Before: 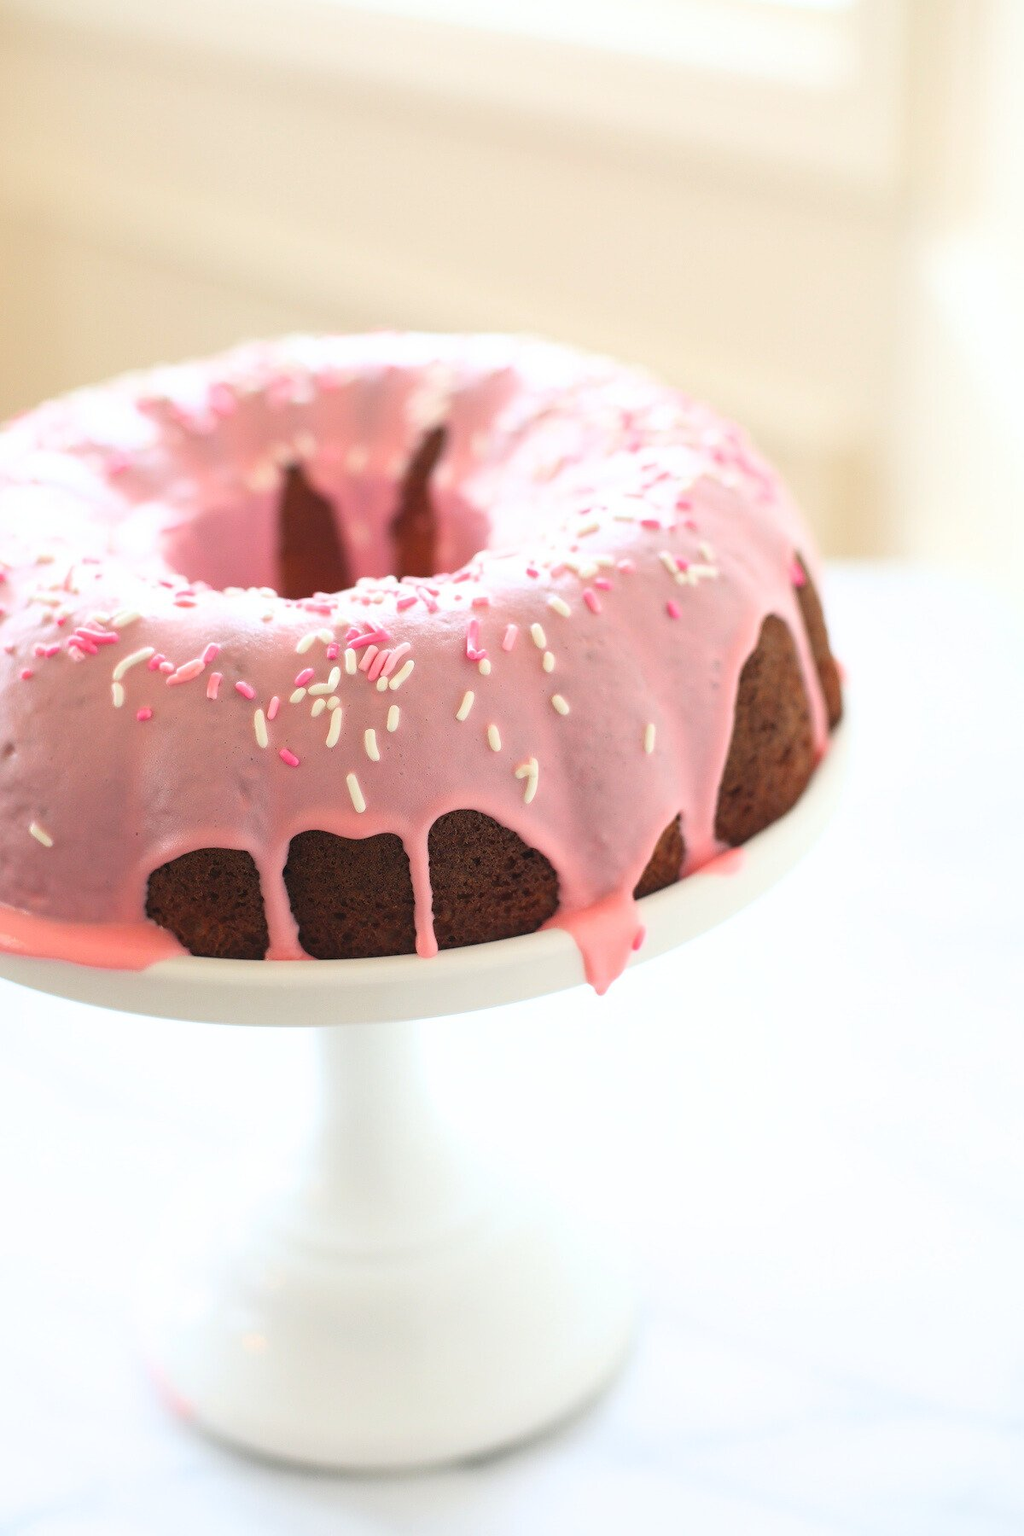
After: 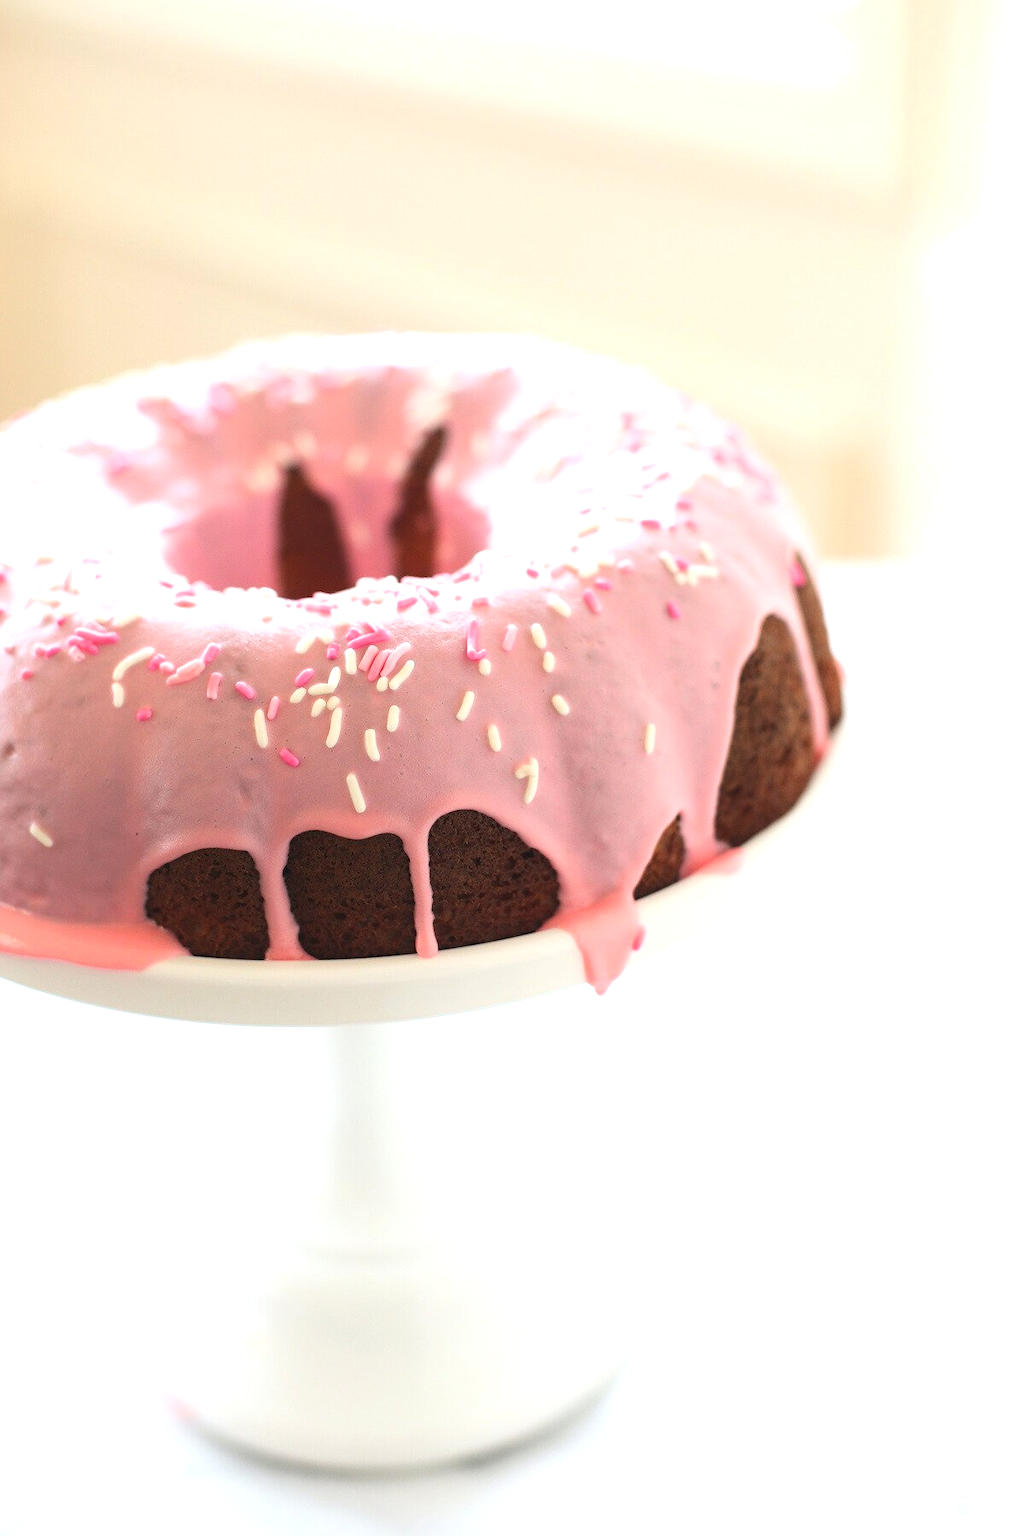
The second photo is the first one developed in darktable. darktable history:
tone equalizer: -8 EV -0.001 EV, -7 EV 0.002 EV, -6 EV -0.005 EV, -5 EV -0.007 EV, -4 EV -0.065 EV, -3 EV -0.225 EV, -2 EV -0.257 EV, -1 EV 0.112 EV, +0 EV 0.281 EV
